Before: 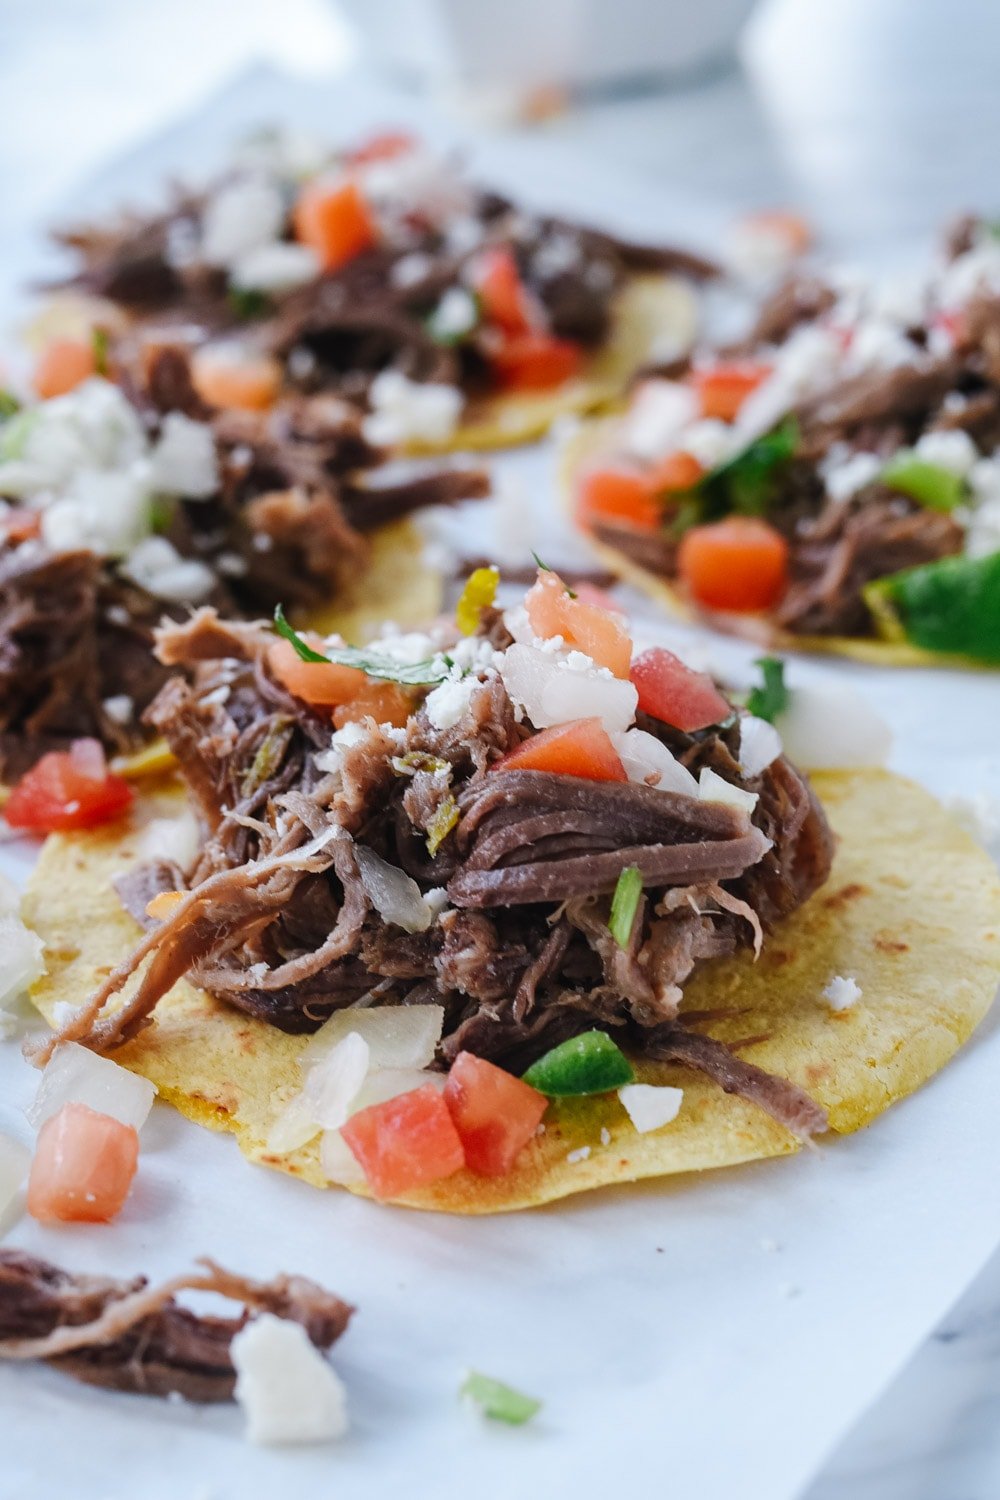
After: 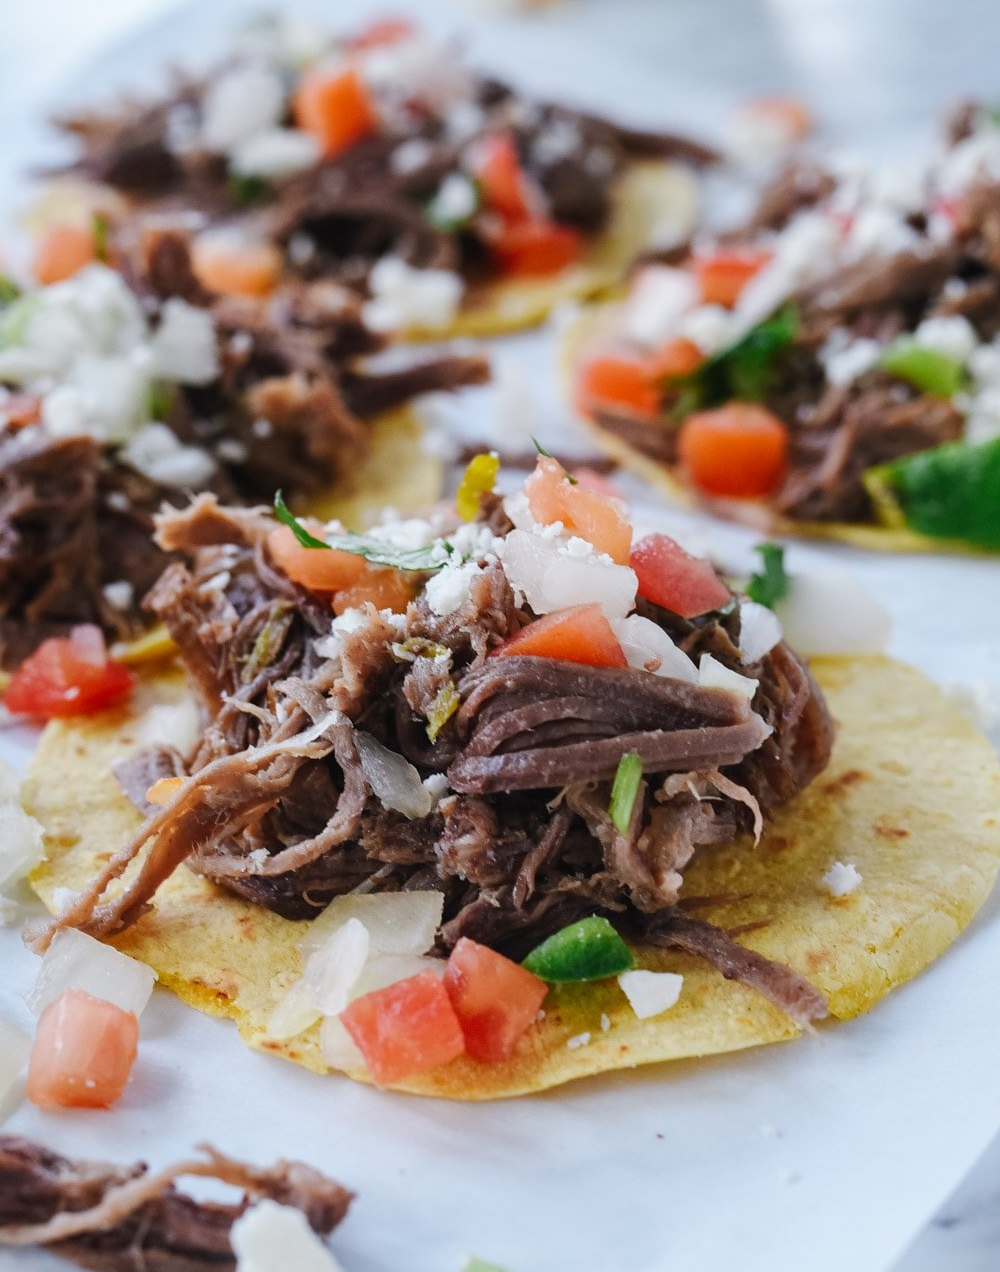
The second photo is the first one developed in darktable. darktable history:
crop: top 7.602%, bottom 7.542%
exposure: exposure -0.028 EV, compensate highlight preservation false
